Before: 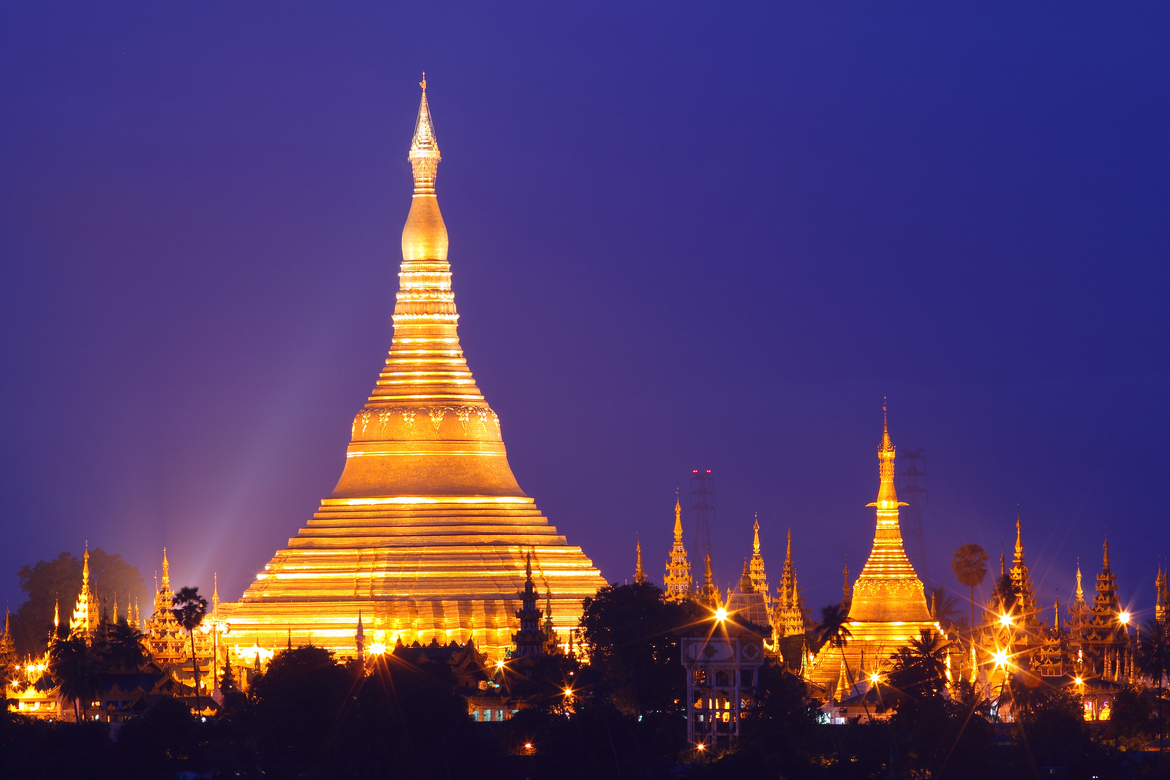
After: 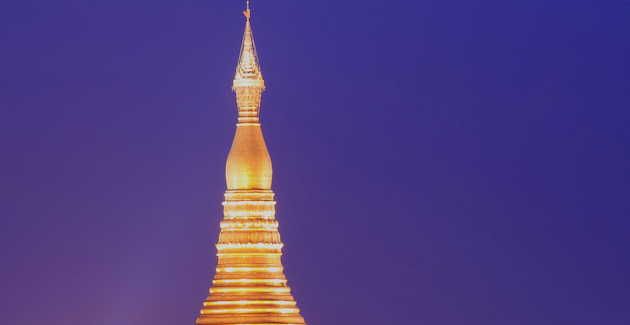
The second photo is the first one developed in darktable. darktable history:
crop: left 15.104%, top 9.128%, right 30.987%, bottom 49.082%
filmic rgb: black relative exposure -7.65 EV, white relative exposure 4.56 EV, hardness 3.61
color zones: curves: ch0 [(0.068, 0.464) (0.25, 0.5) (0.48, 0.508) (0.75, 0.536) (0.886, 0.476) (0.967, 0.456)]; ch1 [(0.066, 0.456) (0.25, 0.5) (0.616, 0.508) (0.746, 0.56) (0.934, 0.444)]
